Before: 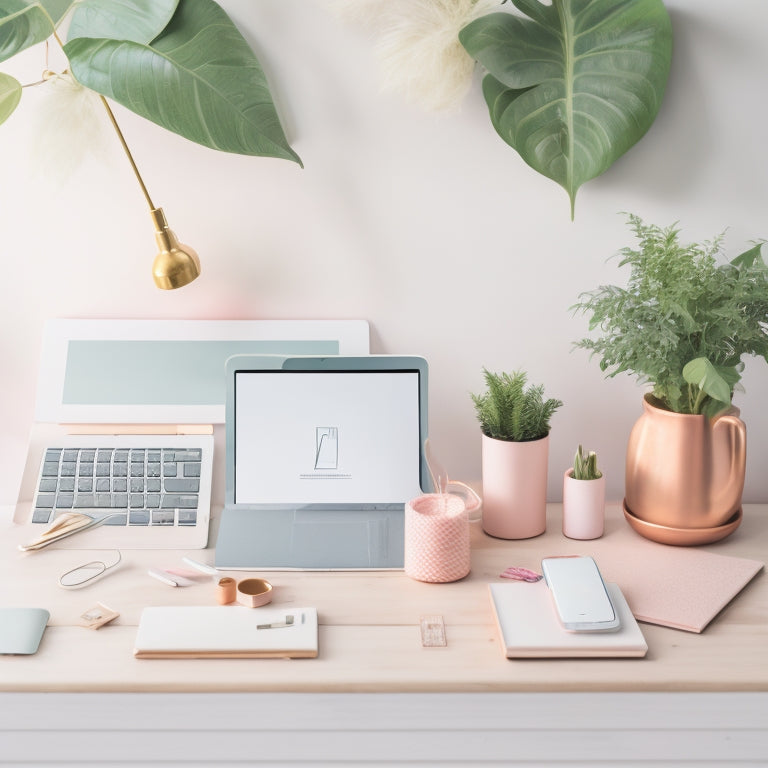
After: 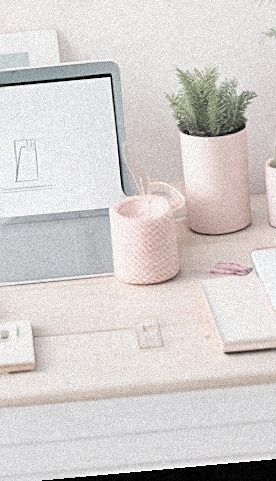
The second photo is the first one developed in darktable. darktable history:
crop: left 40.878%, top 39.176%, right 25.993%, bottom 3.081%
exposure: black level correction 0.001, exposure 0.014 EV, compensate highlight preservation false
rotate and perspective: rotation -5.2°, automatic cropping off
grain: coarseness 9.38 ISO, strength 34.99%, mid-tones bias 0%
sharpen: on, module defaults
contrast brightness saturation: brightness 0.18, saturation -0.5
